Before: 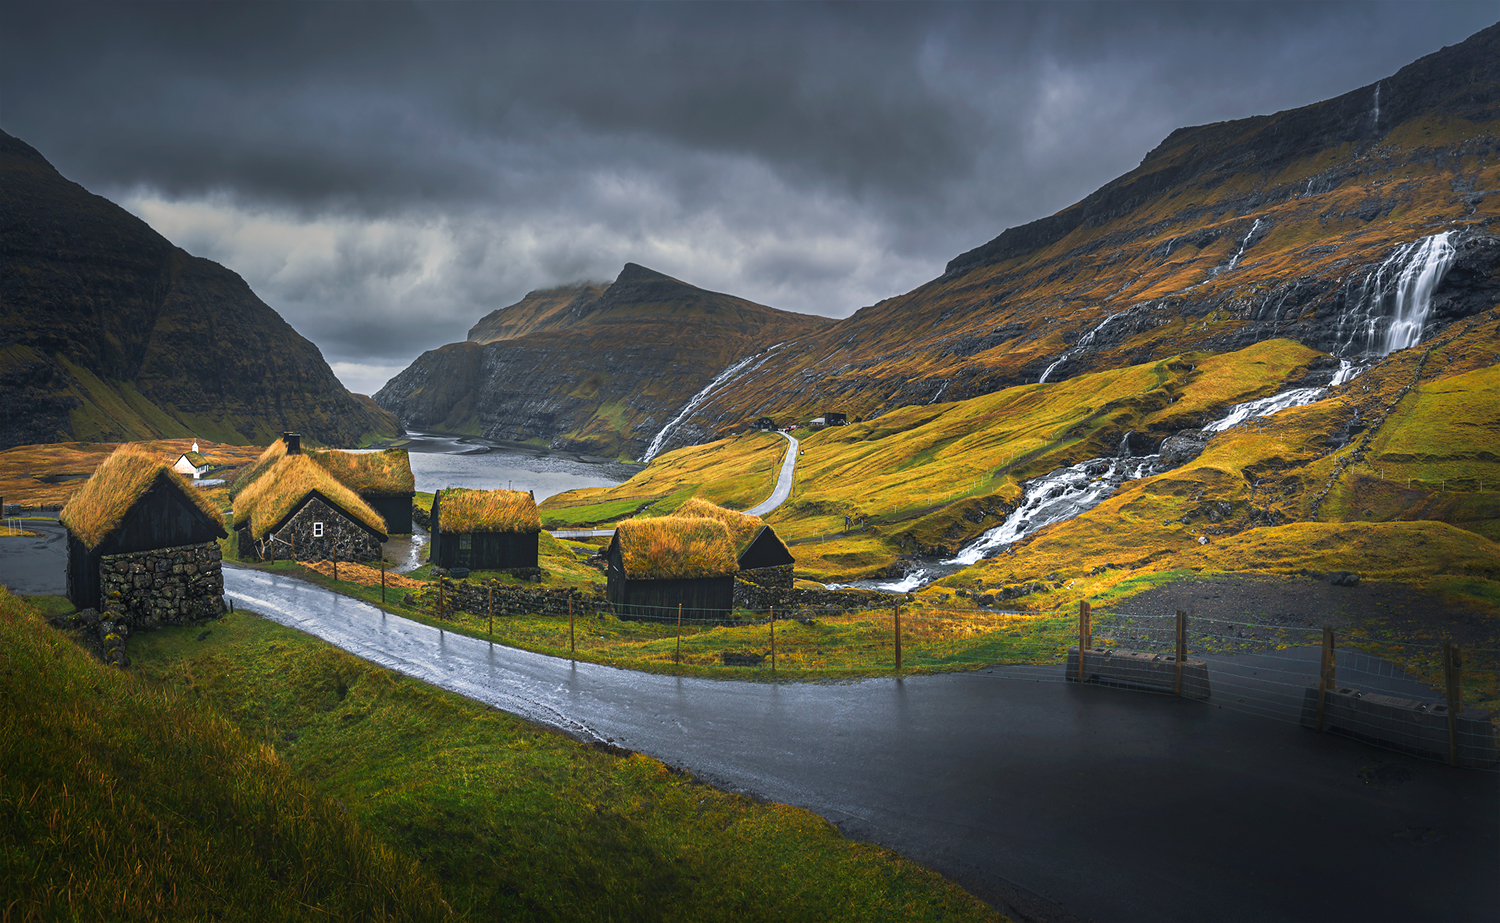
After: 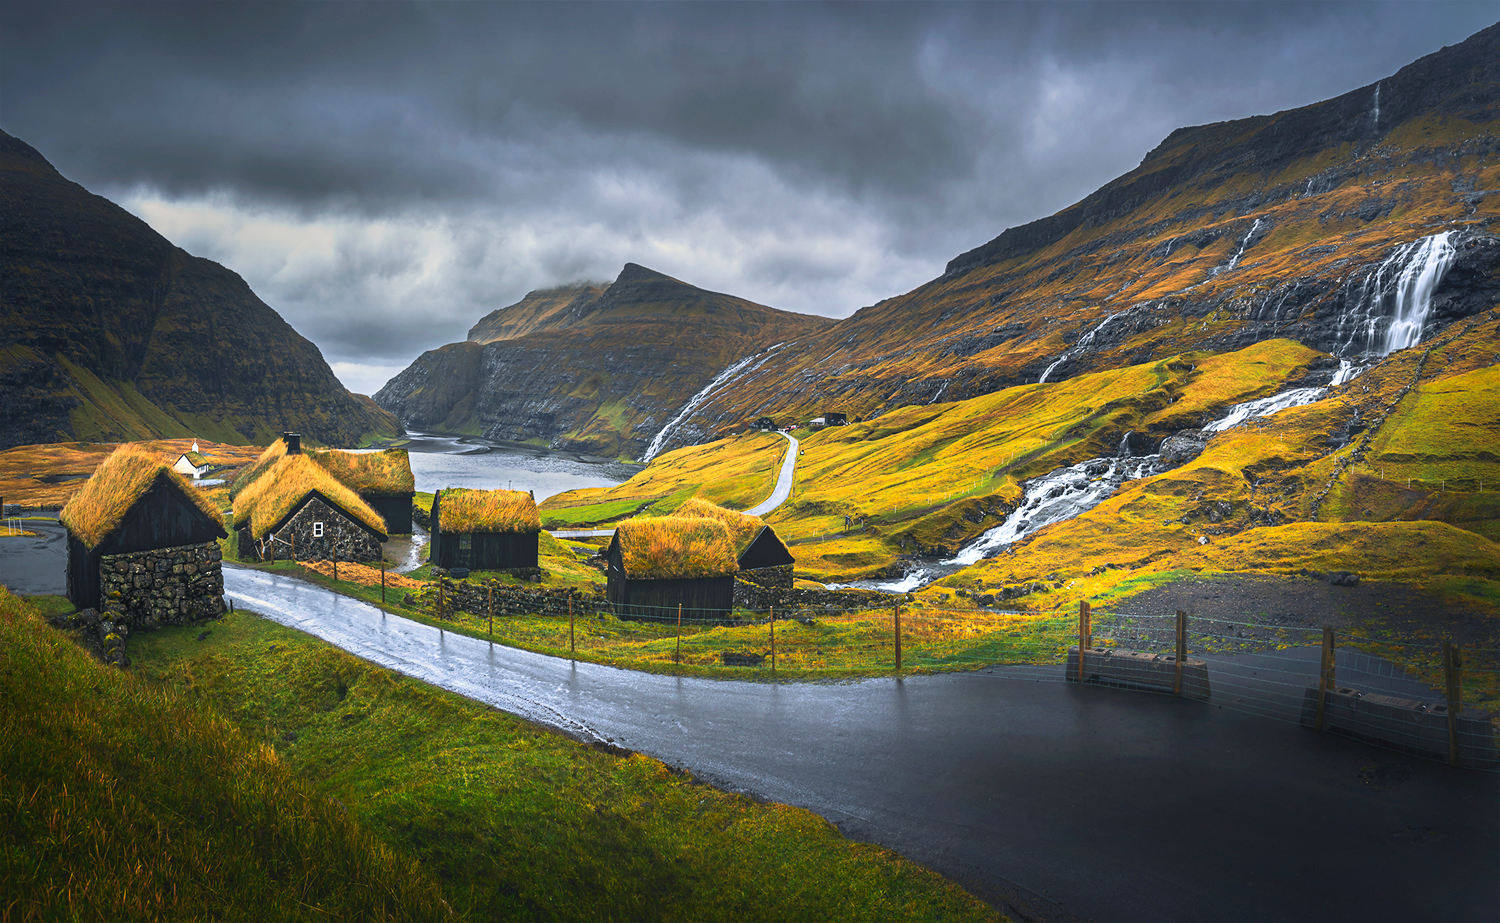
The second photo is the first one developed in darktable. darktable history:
contrast brightness saturation: contrast 0.201, brightness 0.161, saturation 0.217
